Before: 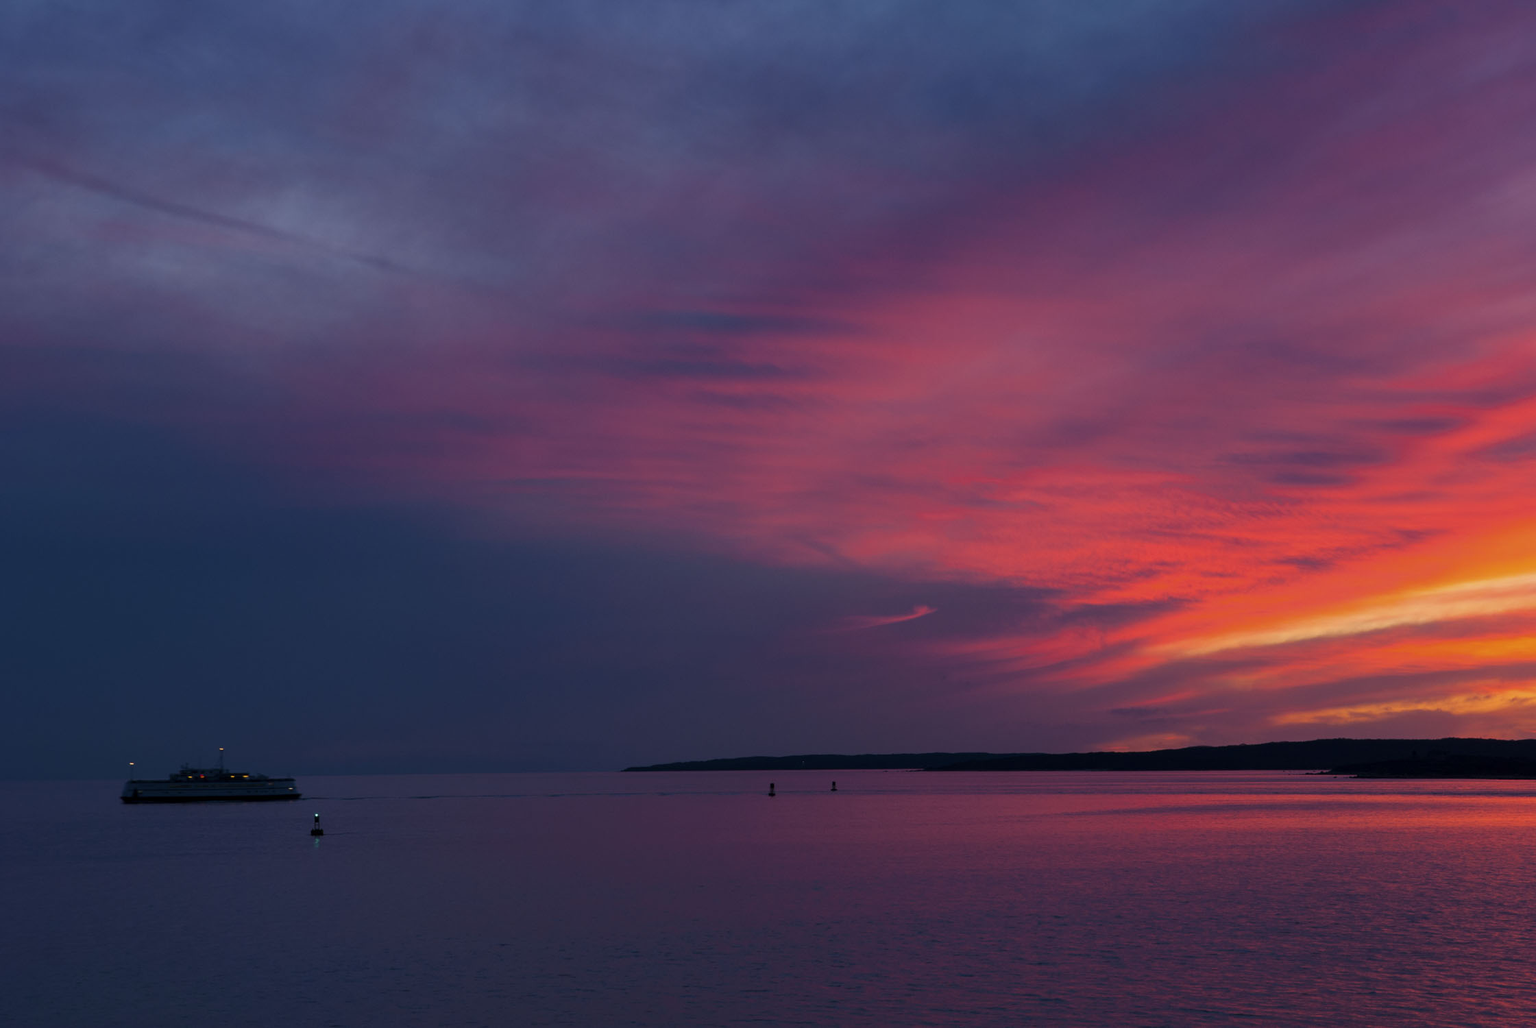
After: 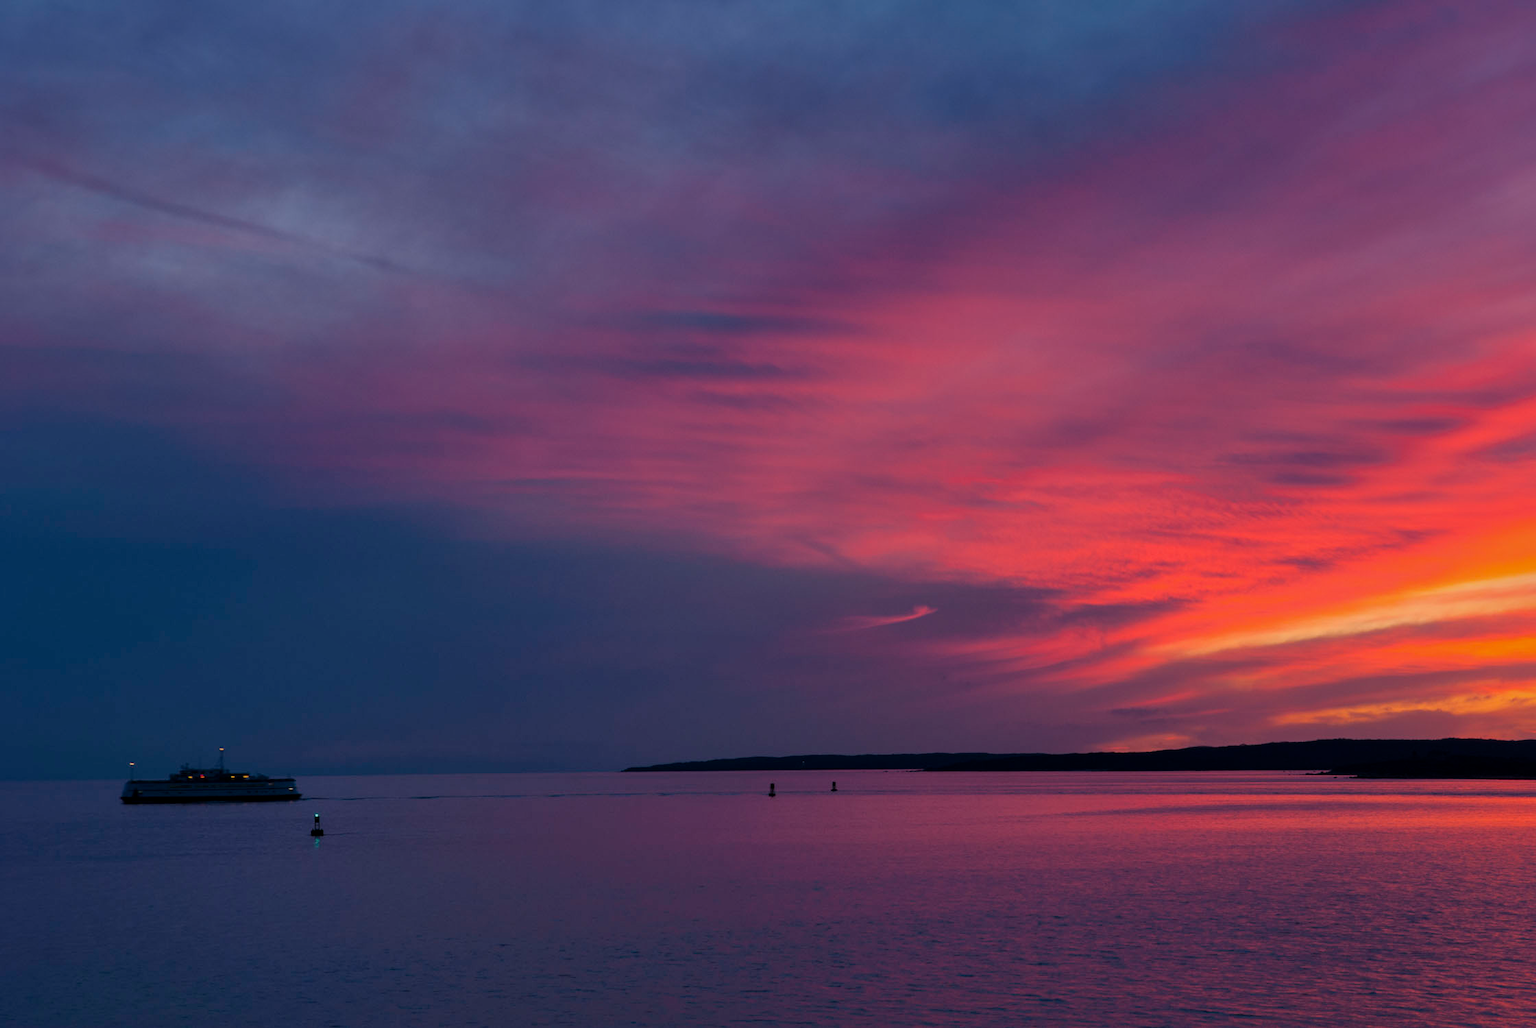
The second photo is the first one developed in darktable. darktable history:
exposure: exposure -0.041 EV, compensate highlight preservation false
color calibration: illuminant same as pipeline (D50), adaptation none (bypass), x 0.331, y 0.333, temperature 5008.2 K
shadows and highlights: shadows 39.71, highlights -59.99
